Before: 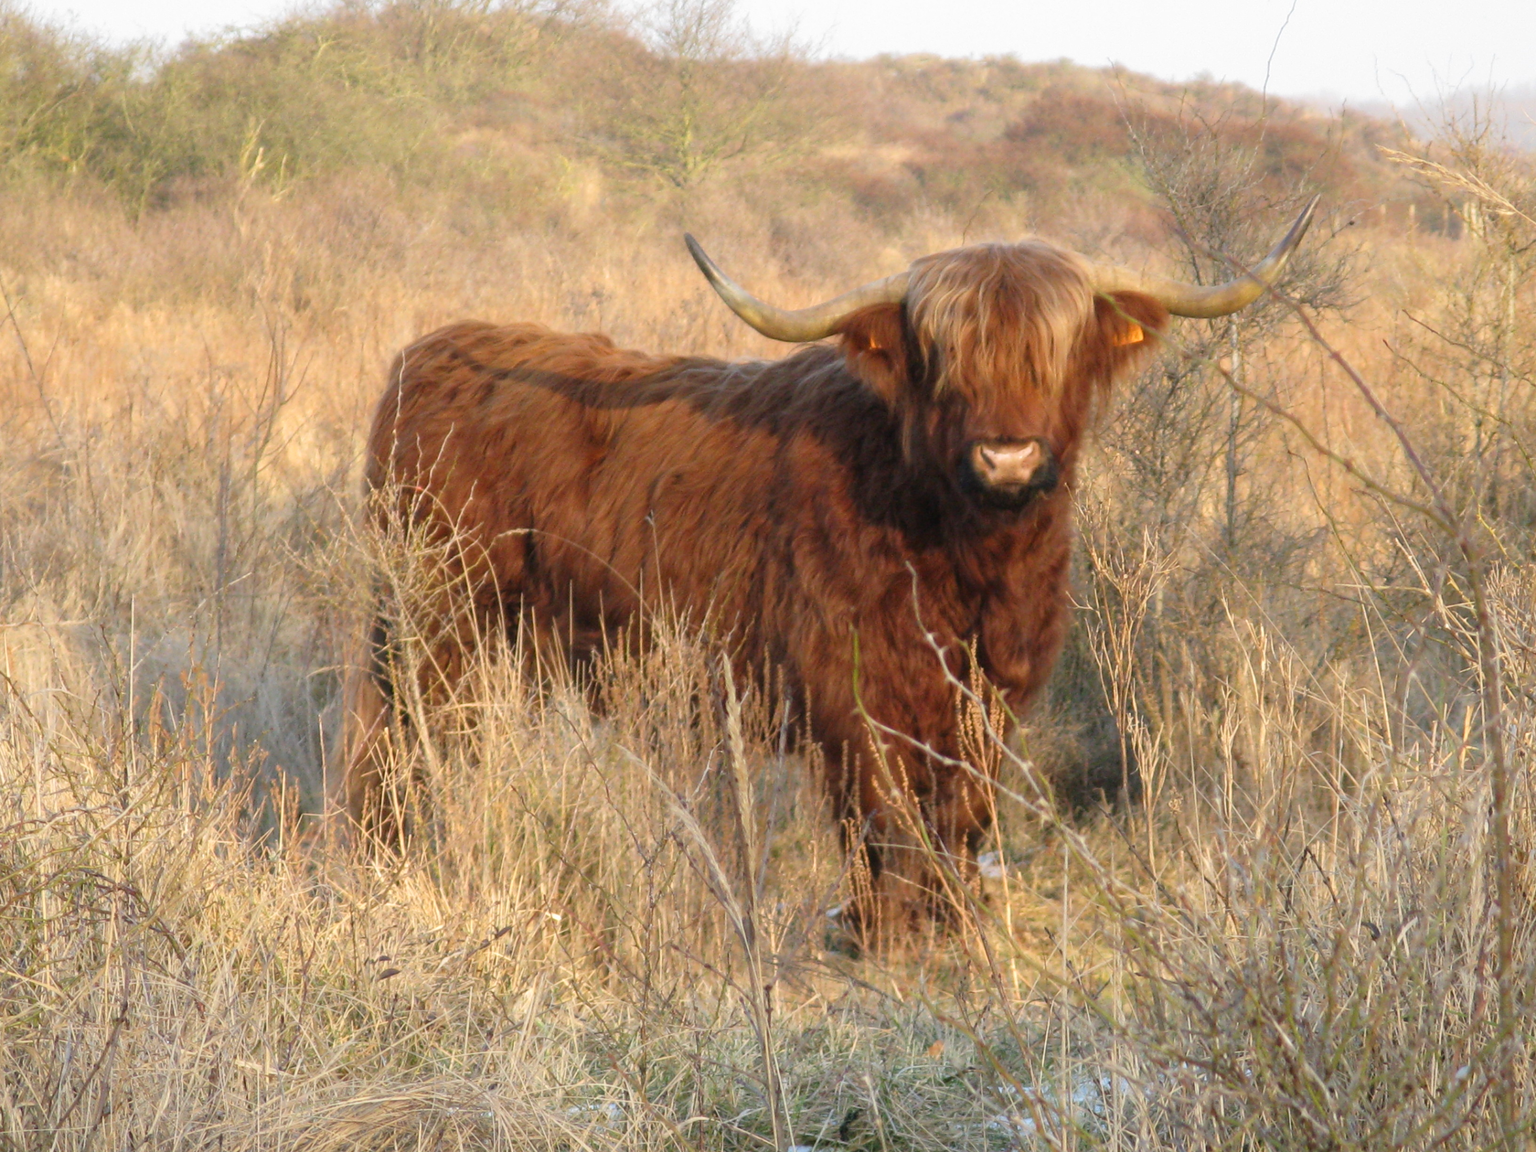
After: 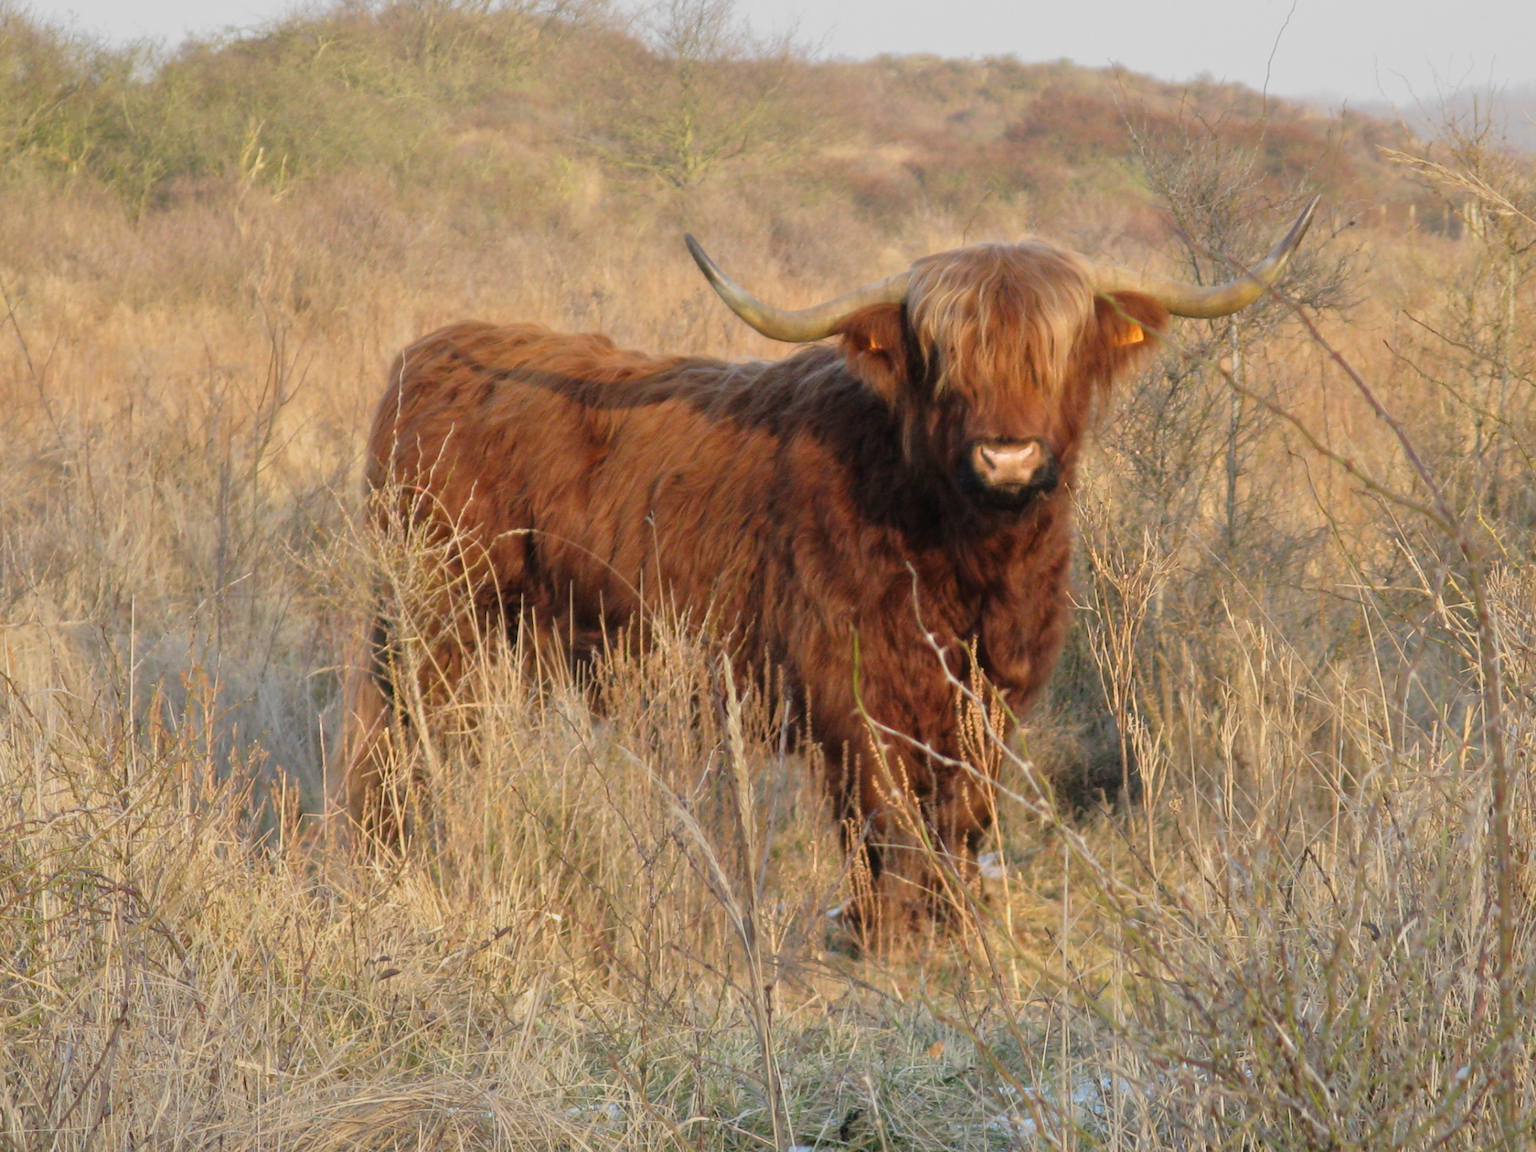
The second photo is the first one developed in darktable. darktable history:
exposure: exposure -0.582 EV, compensate highlight preservation false
tone equalizer: -8 EV 0.001 EV, -7 EV -0.004 EV, -6 EV 0.009 EV, -5 EV 0.032 EV, -4 EV 0.276 EV, -3 EV 0.644 EV, -2 EV 0.584 EV, -1 EV 0.187 EV, +0 EV 0.024 EV
